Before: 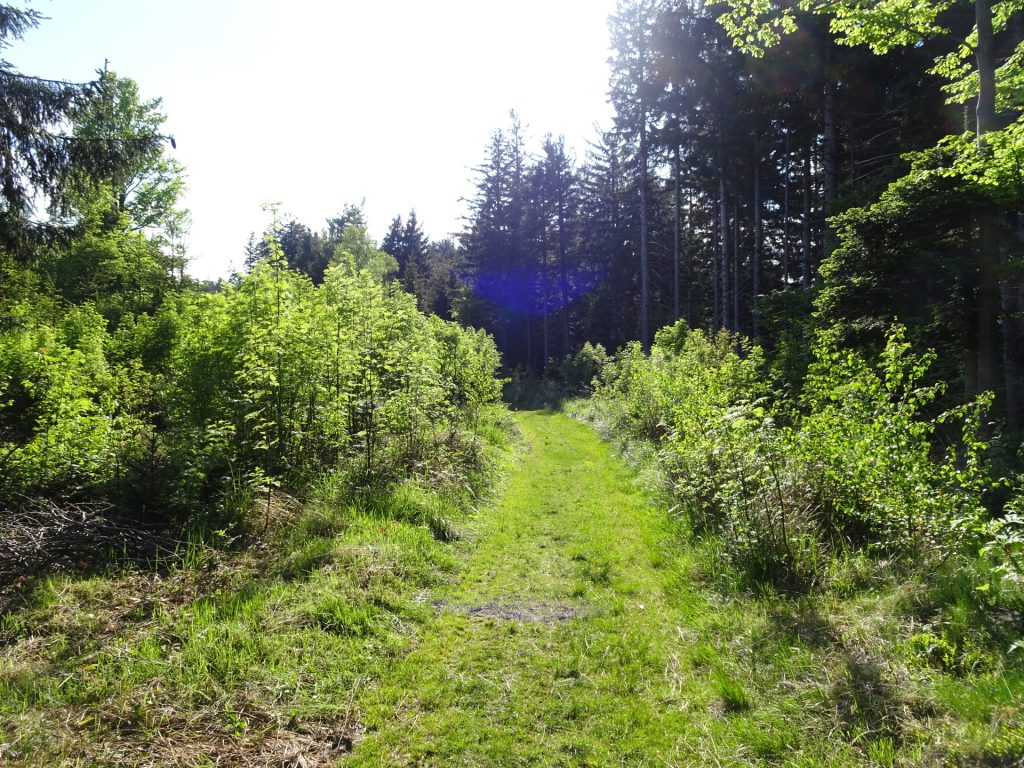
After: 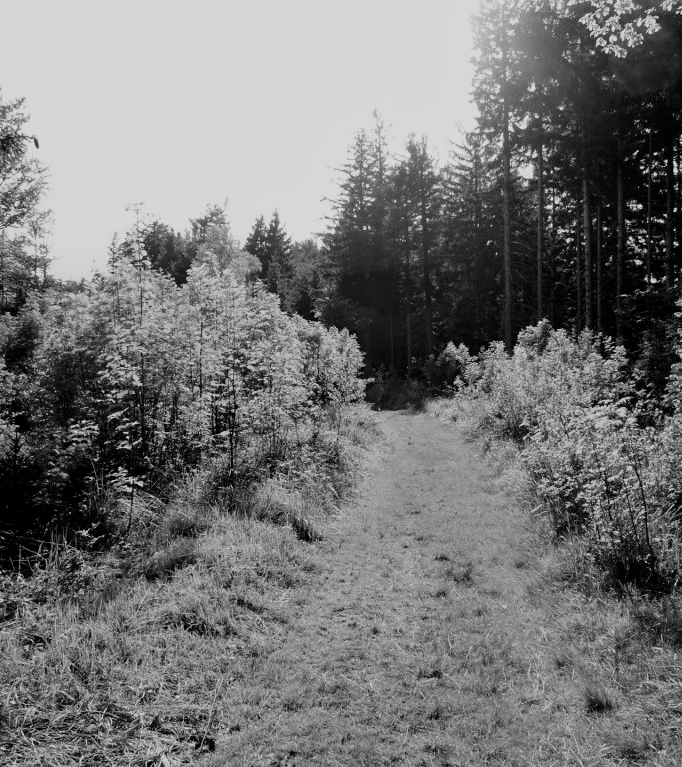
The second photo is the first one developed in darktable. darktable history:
crop and rotate: left 13.409%, right 19.924%
filmic rgb: black relative exposure -7.75 EV, white relative exposure 4.4 EV, threshold 3 EV, target black luminance 0%, hardness 3.76, latitude 50.51%, contrast 1.074, highlights saturation mix 10%, shadows ↔ highlights balance -0.22%, color science v4 (2020), enable highlight reconstruction true
color zones: curves: ch1 [(0.309, 0.524) (0.41, 0.329) (0.508, 0.509)]; ch2 [(0.25, 0.457) (0.75, 0.5)]
monochrome: a 14.95, b -89.96
